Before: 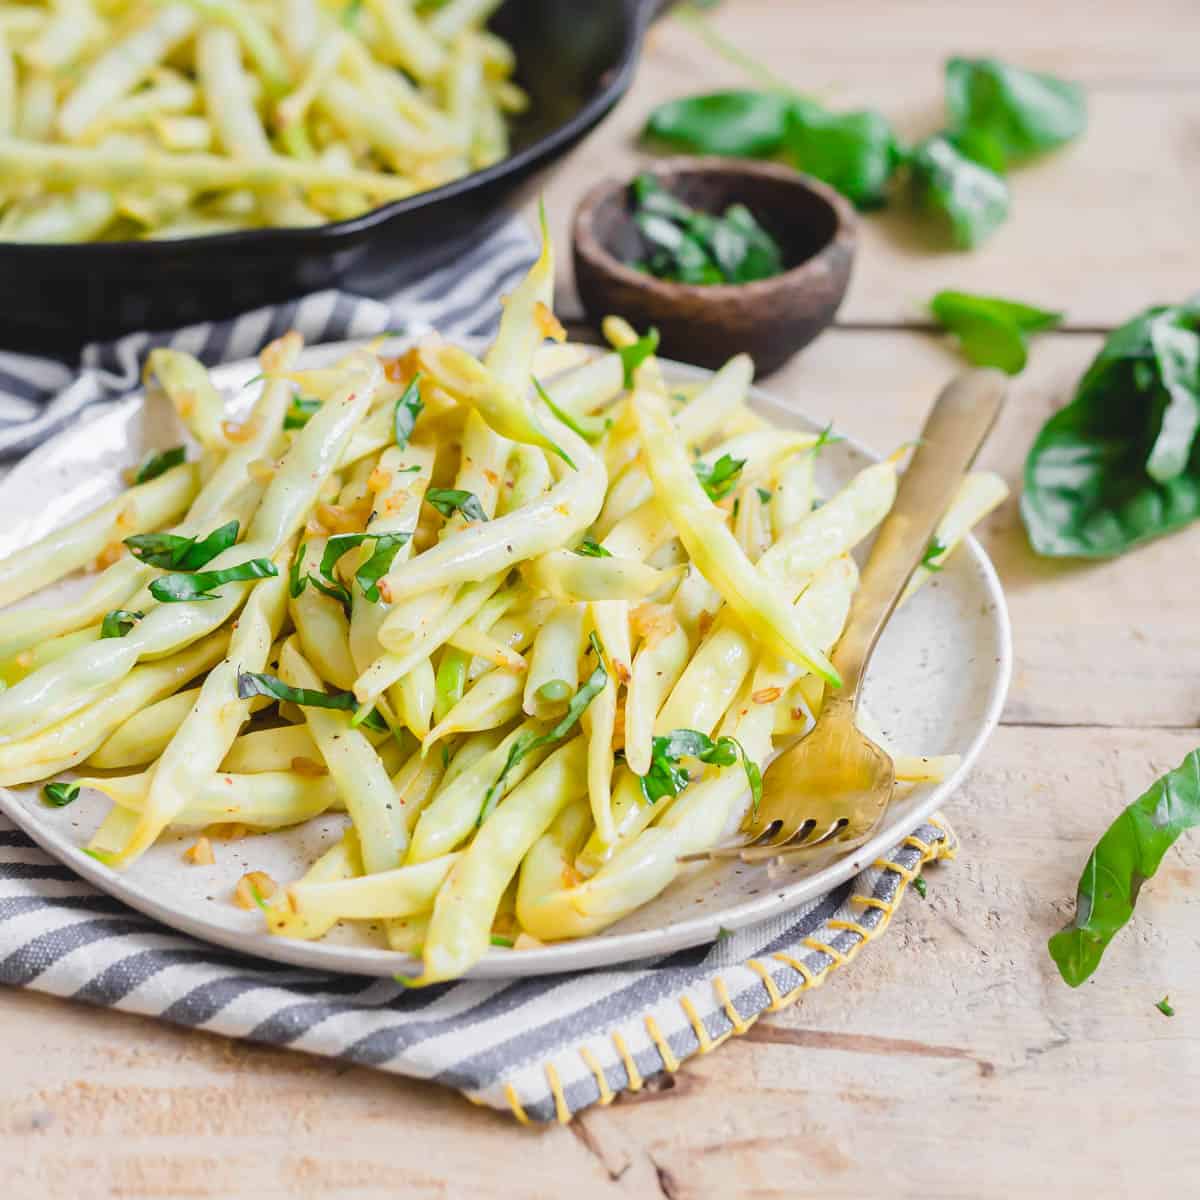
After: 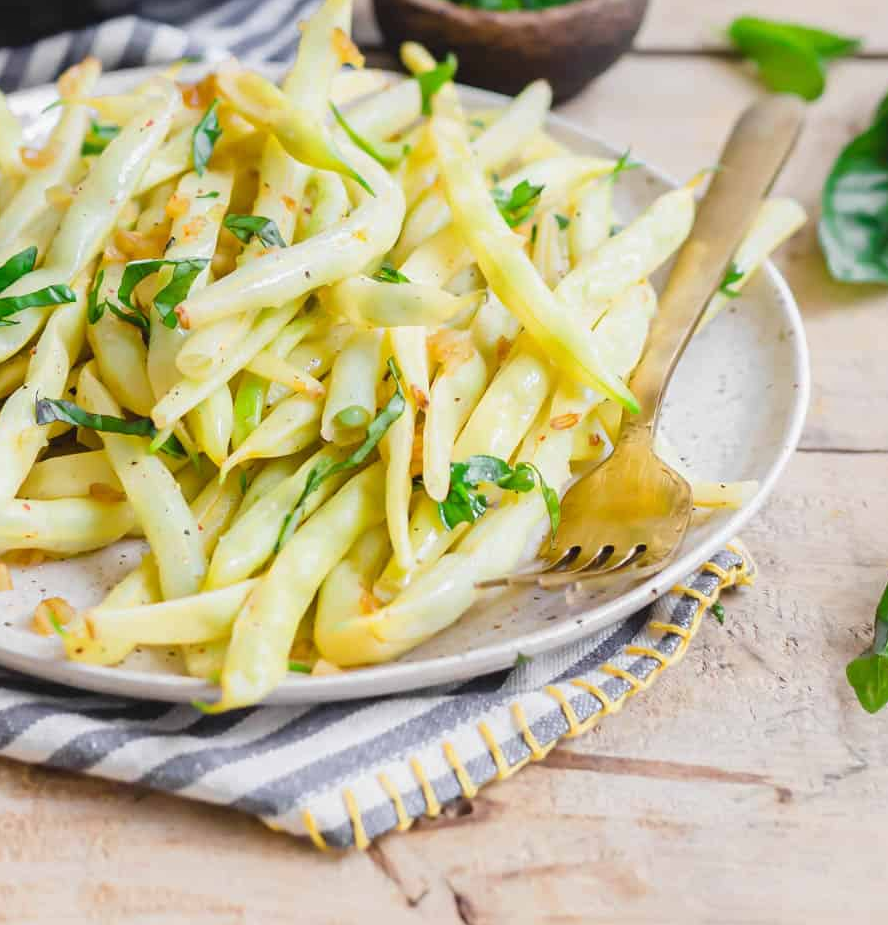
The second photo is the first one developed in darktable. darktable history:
white balance: emerald 1
crop: left 16.871%, top 22.857%, right 9.116%
bloom: size 9%, threshold 100%, strength 7%
